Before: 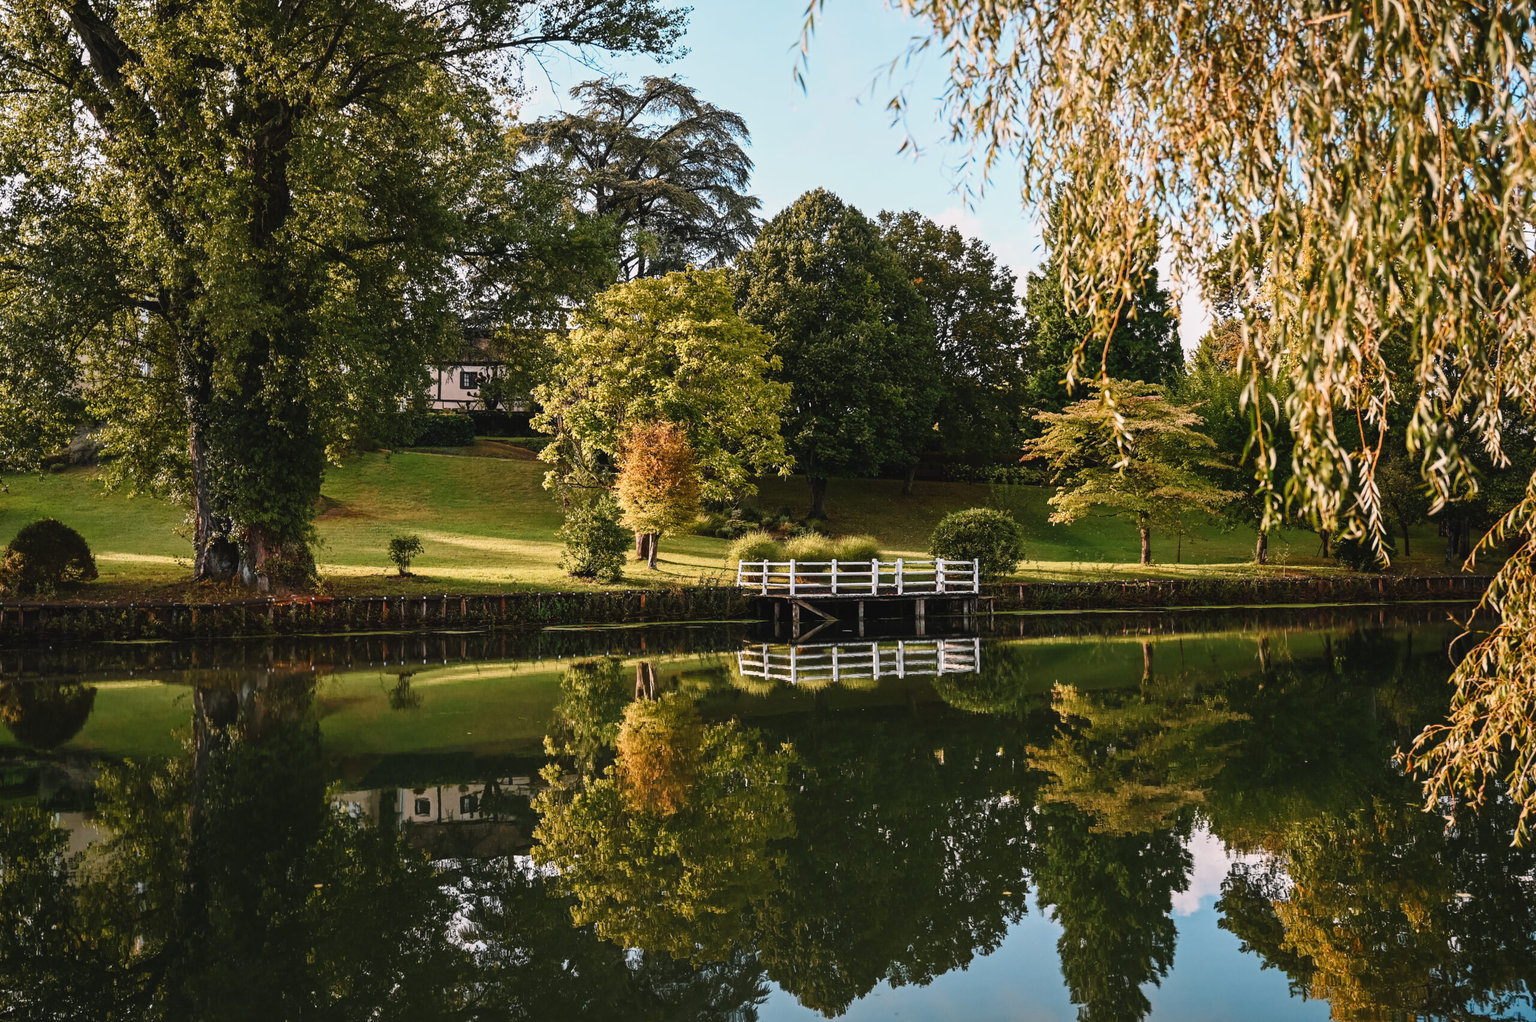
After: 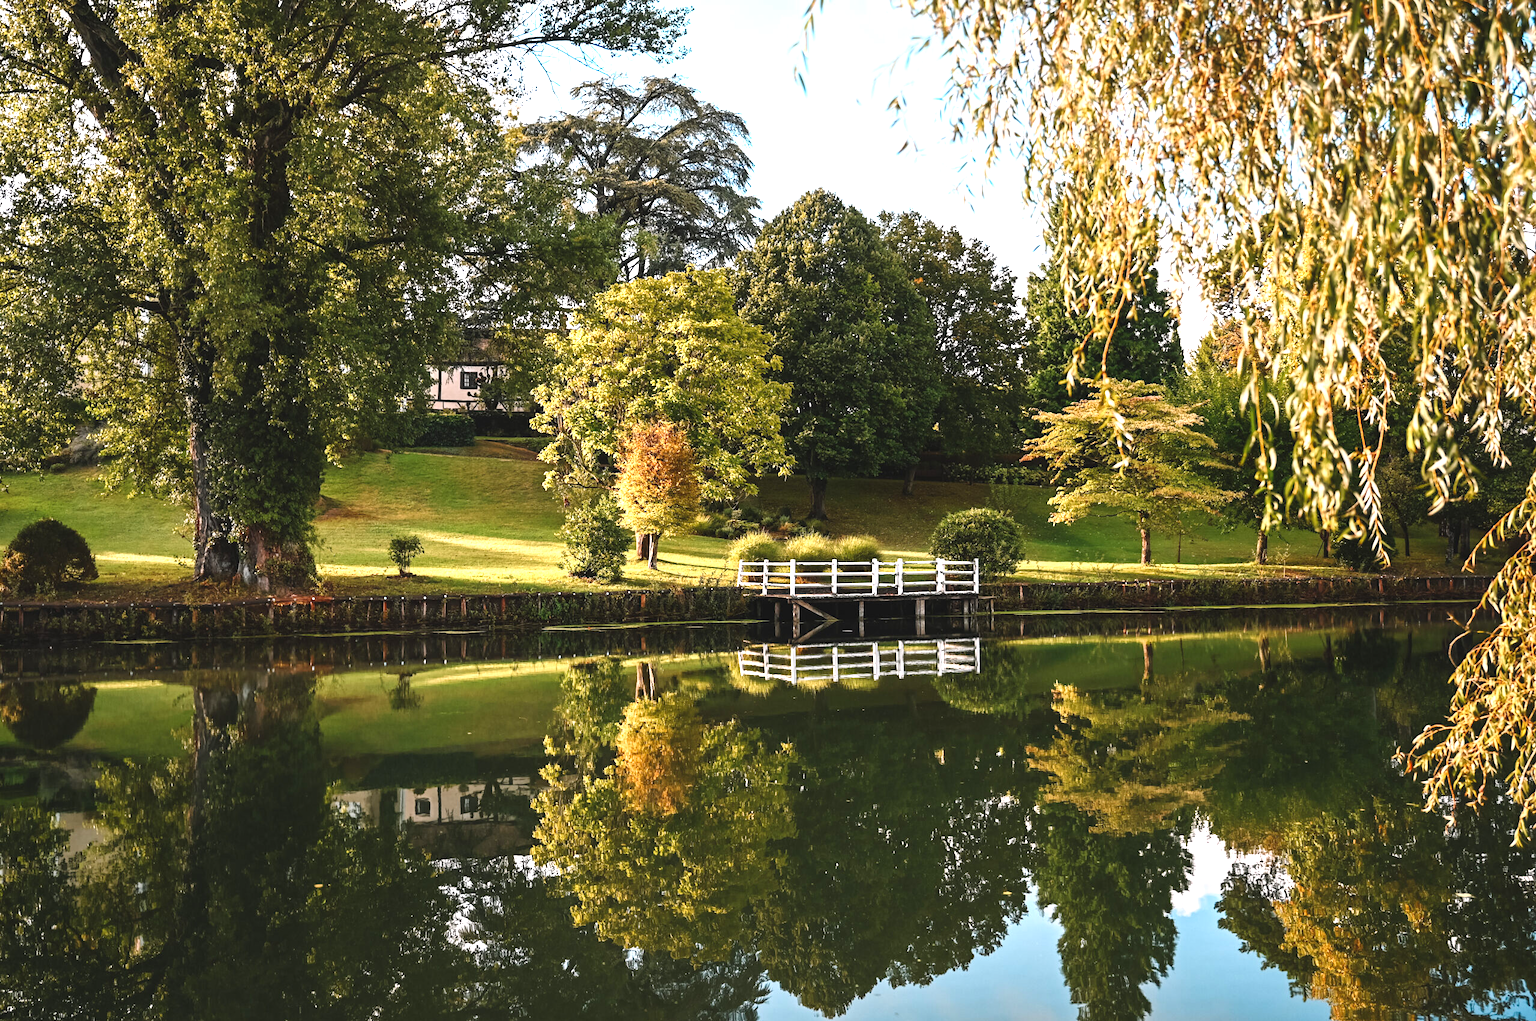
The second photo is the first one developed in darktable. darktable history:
exposure: black level correction 0, exposure 0.877 EV, compensate exposure bias true, compensate highlight preservation false
white balance: emerald 1
